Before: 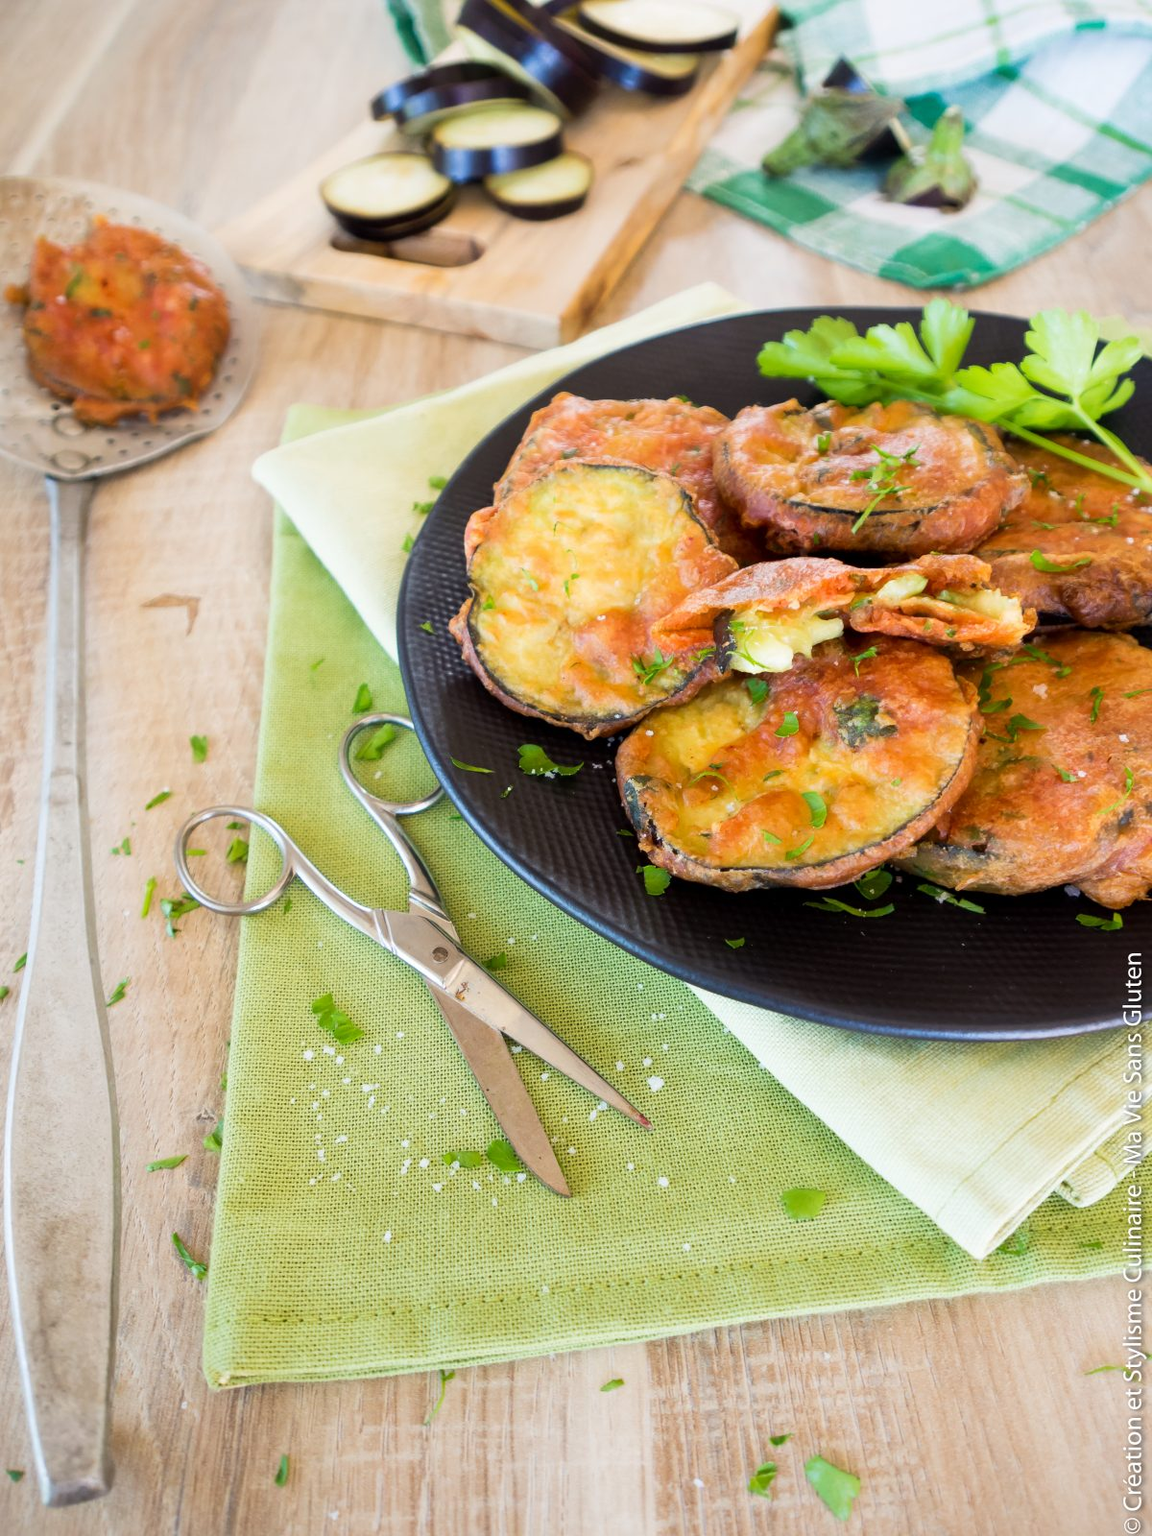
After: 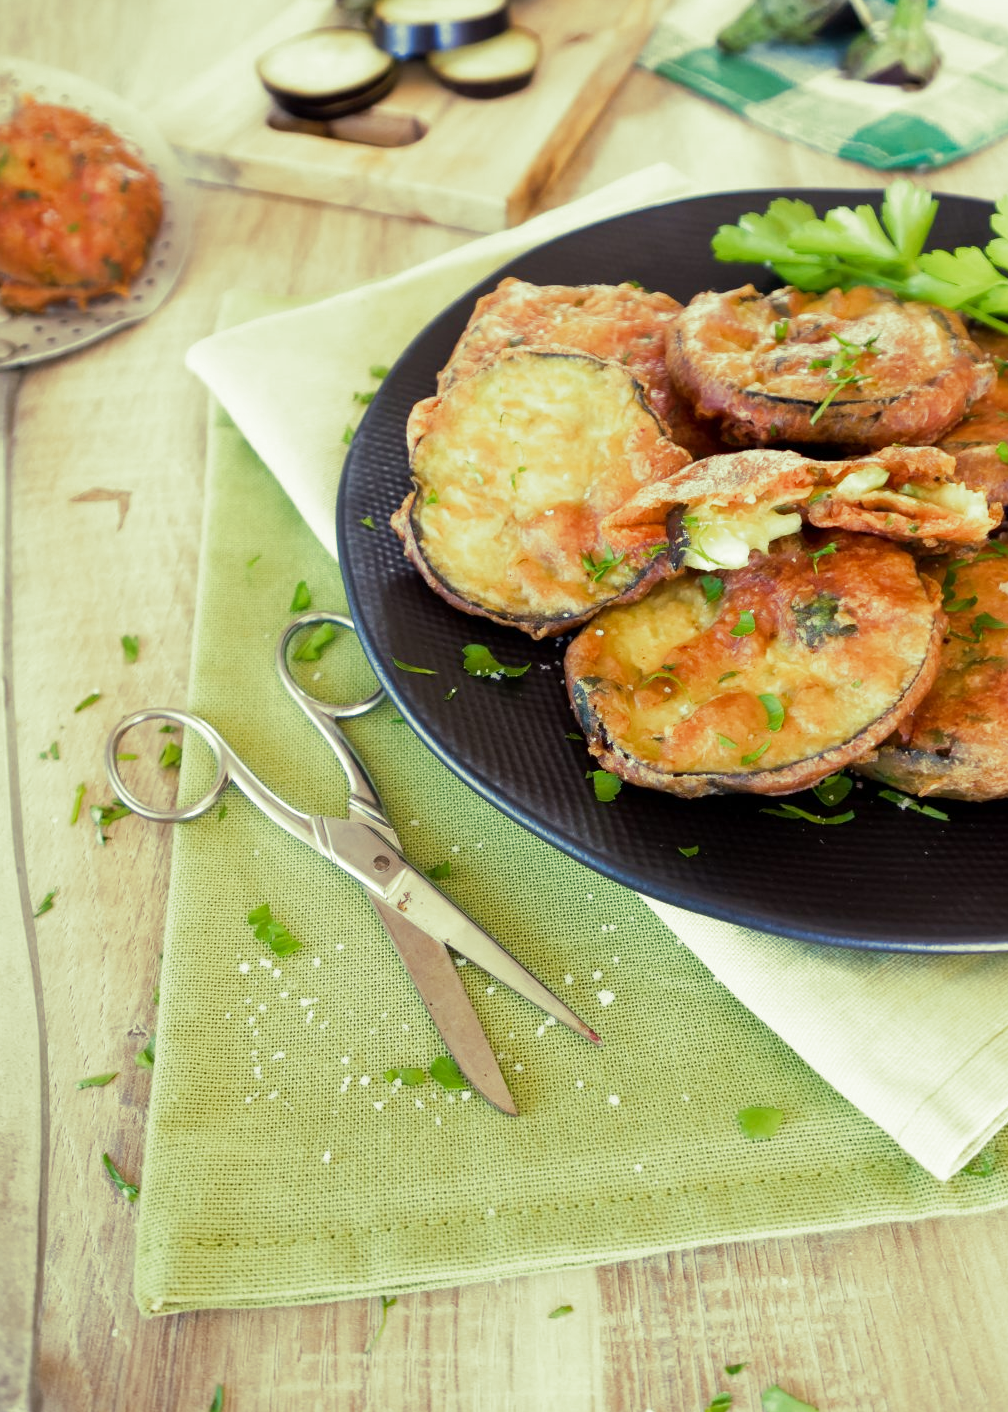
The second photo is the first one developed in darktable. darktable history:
split-toning: shadows › hue 290.82°, shadows › saturation 0.34, highlights › saturation 0.38, balance 0, compress 50%
crop: left 6.446%, top 8.188%, right 9.538%, bottom 3.548%
